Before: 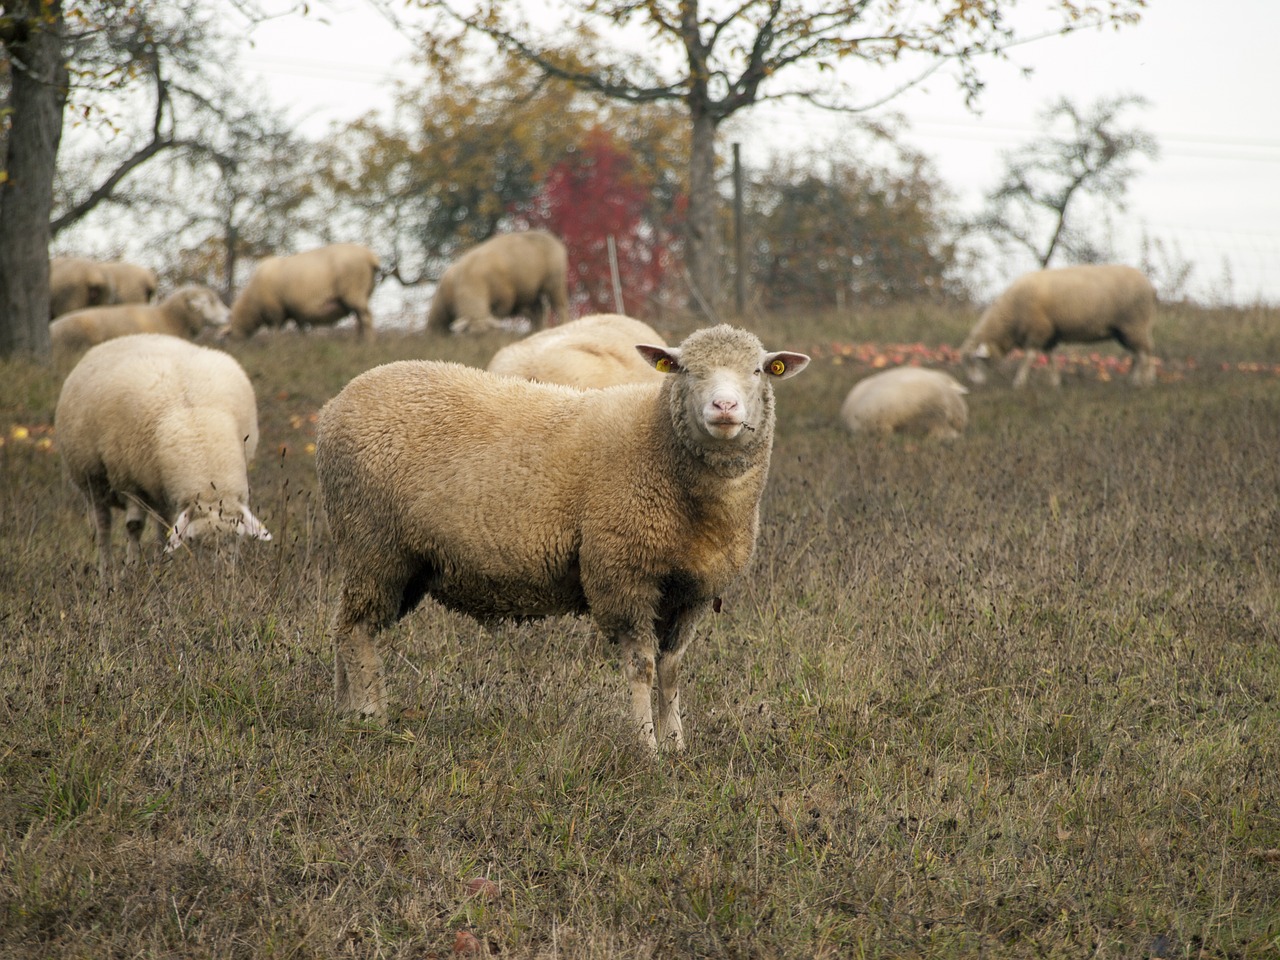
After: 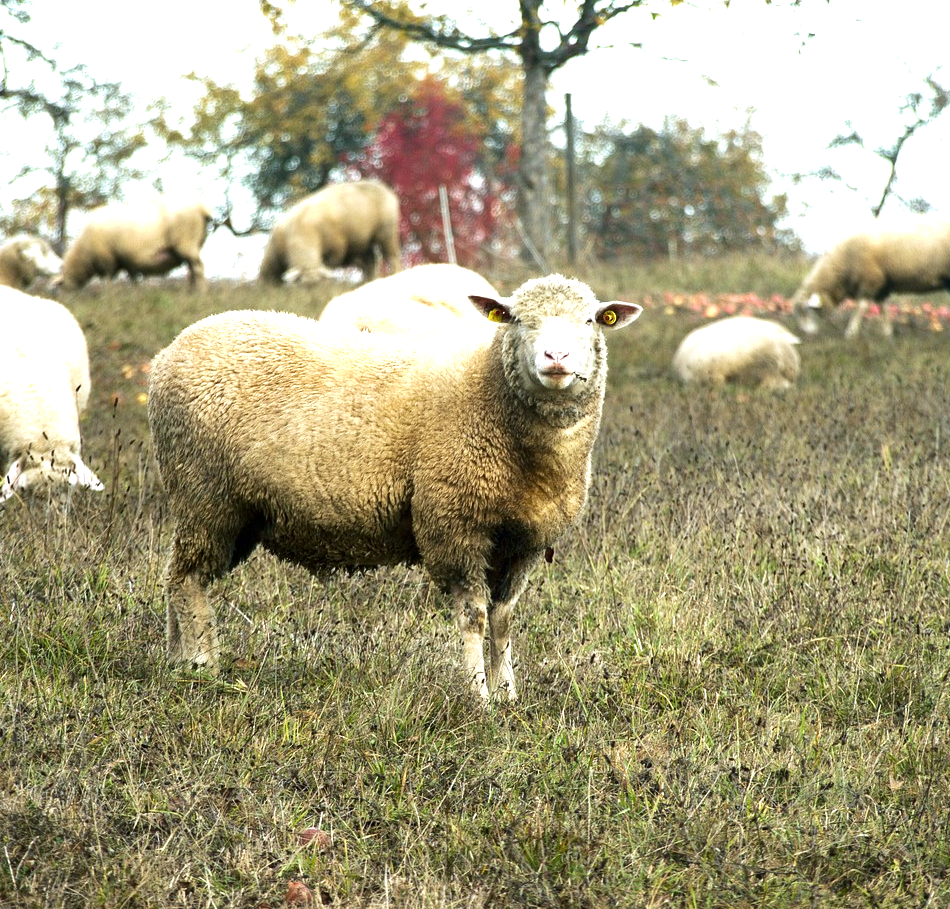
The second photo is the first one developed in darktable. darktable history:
crop and rotate: left 13.15%, top 5.251%, right 12.609%
tone equalizer: -8 EV -0.417 EV, -7 EV -0.389 EV, -6 EV -0.333 EV, -5 EV -0.222 EV, -3 EV 0.222 EV, -2 EV 0.333 EV, -1 EV 0.389 EV, +0 EV 0.417 EV, edges refinement/feathering 500, mask exposure compensation -1.57 EV, preserve details no
exposure: black level correction 0, exposure 1 EV, compensate exposure bias true, compensate highlight preservation false
contrast brightness saturation: contrast 0.07, brightness -0.13, saturation 0.06
white balance: red 0.925, blue 1.046
velvia: on, module defaults
